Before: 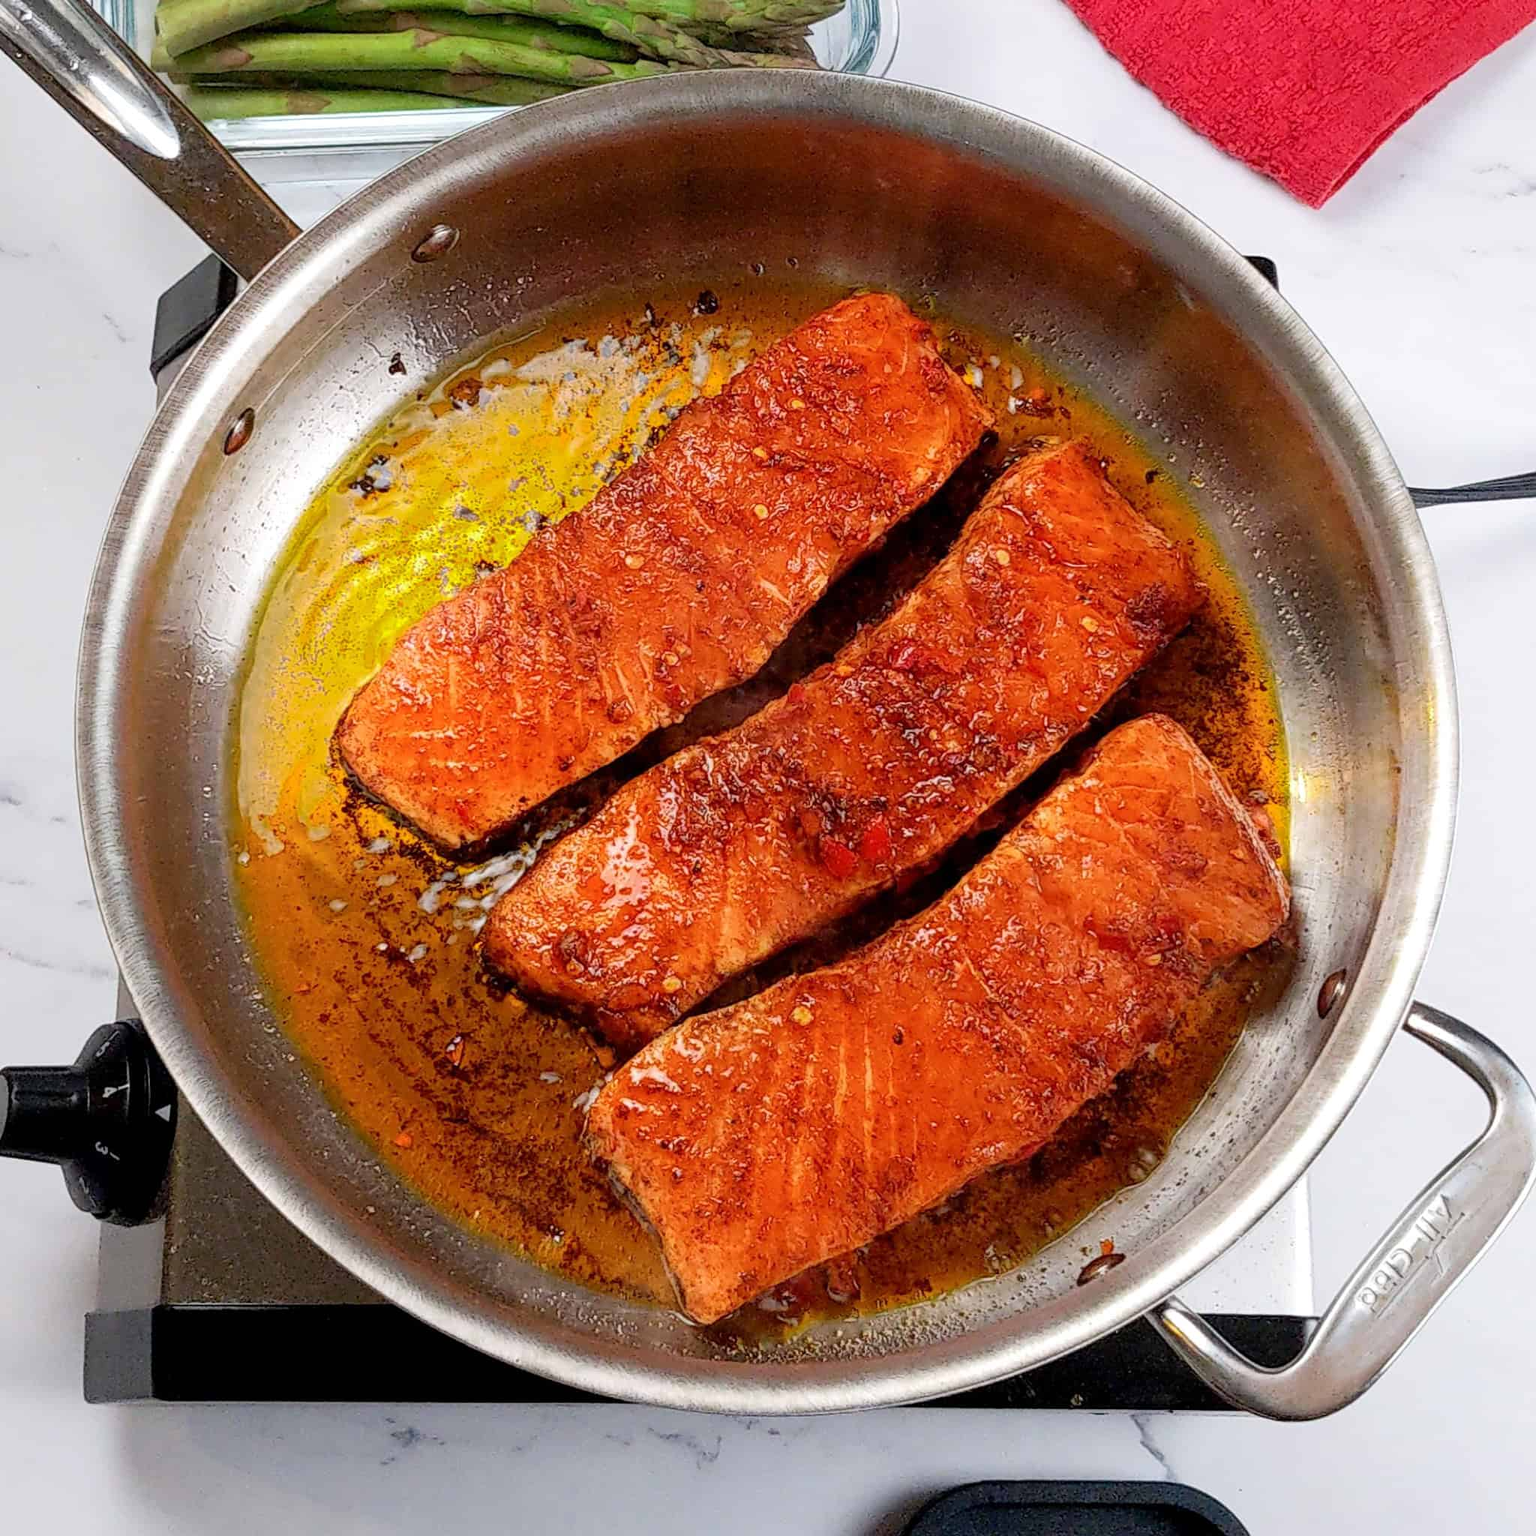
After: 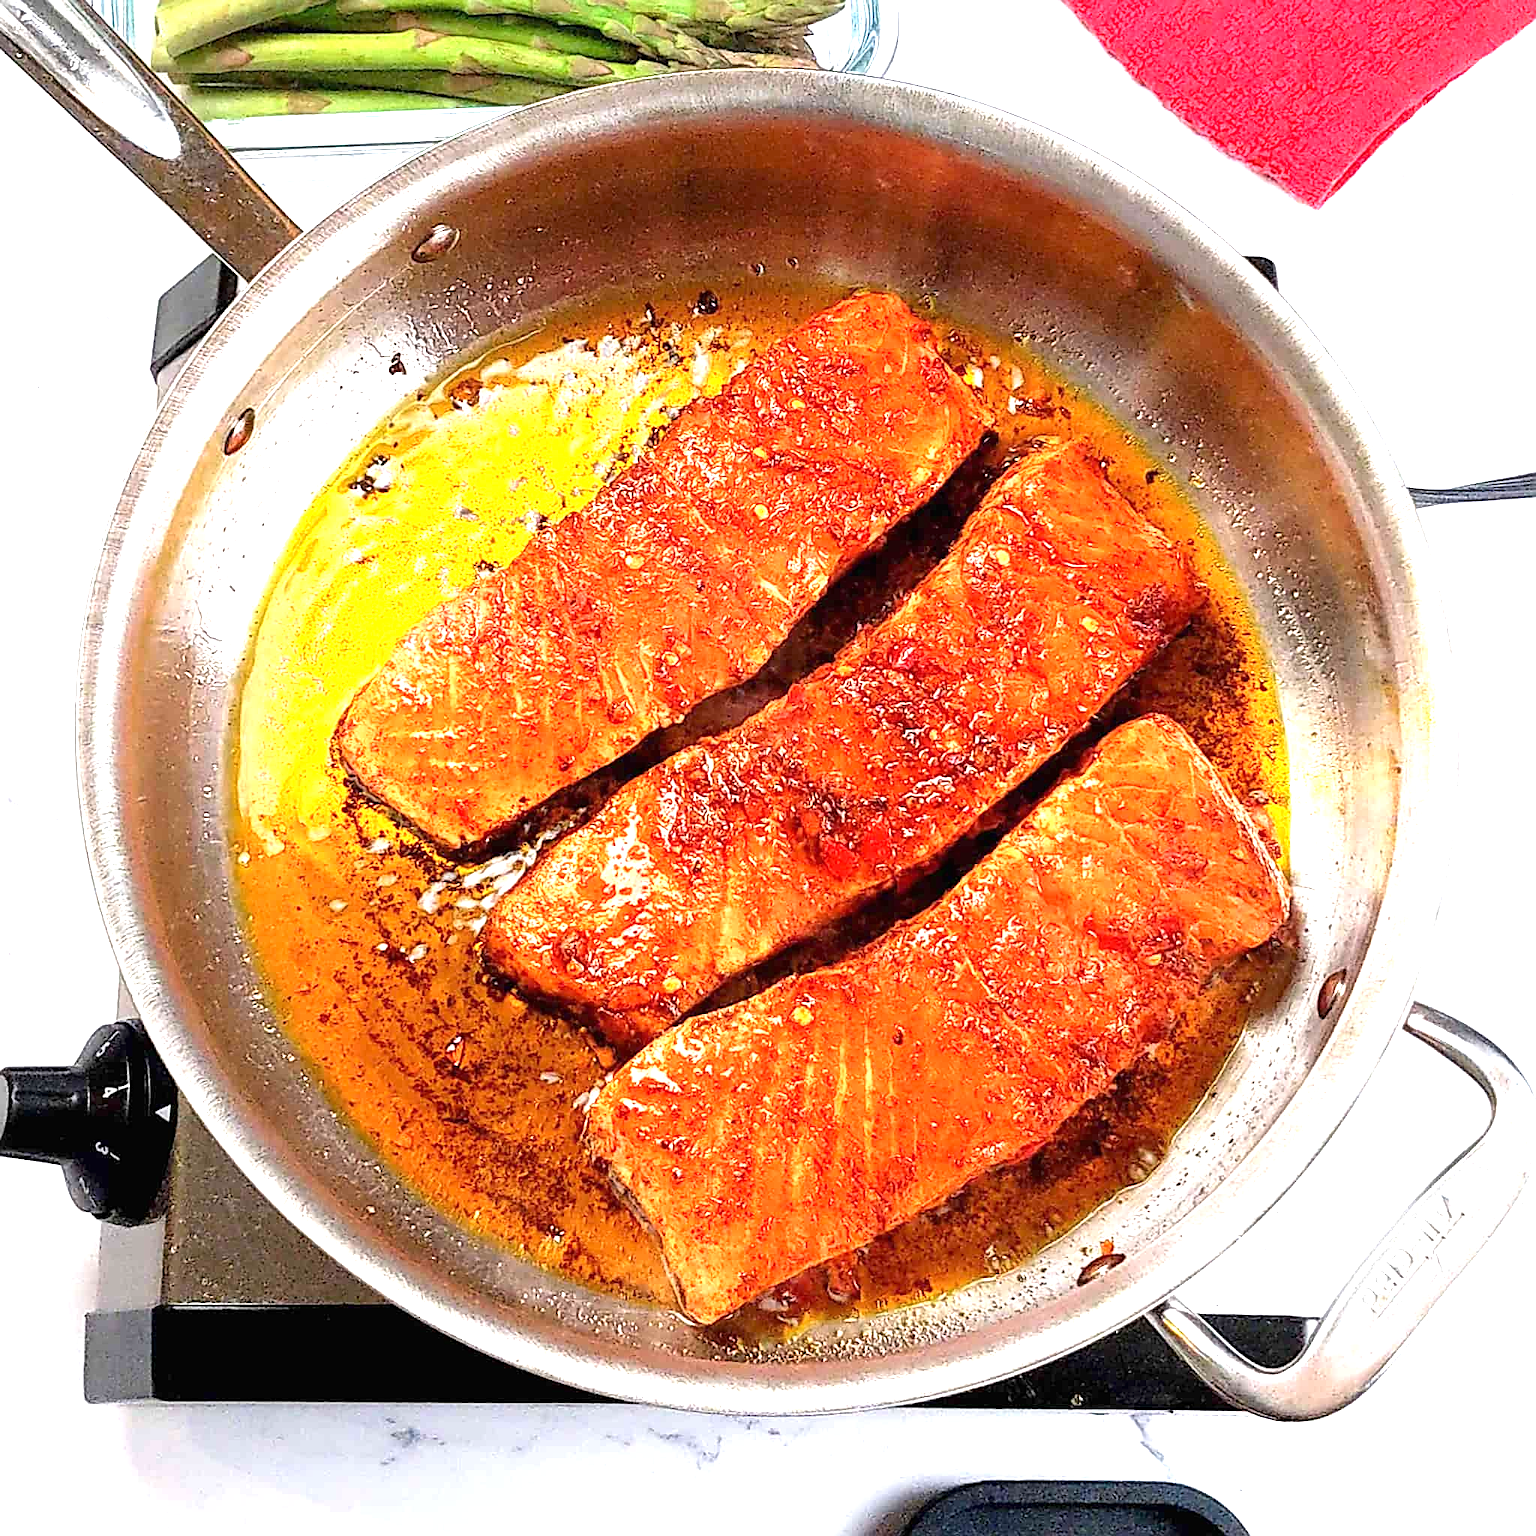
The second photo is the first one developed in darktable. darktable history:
exposure: black level correction 0, exposure 1.4 EV, compensate highlight preservation false
sharpen: on, module defaults
